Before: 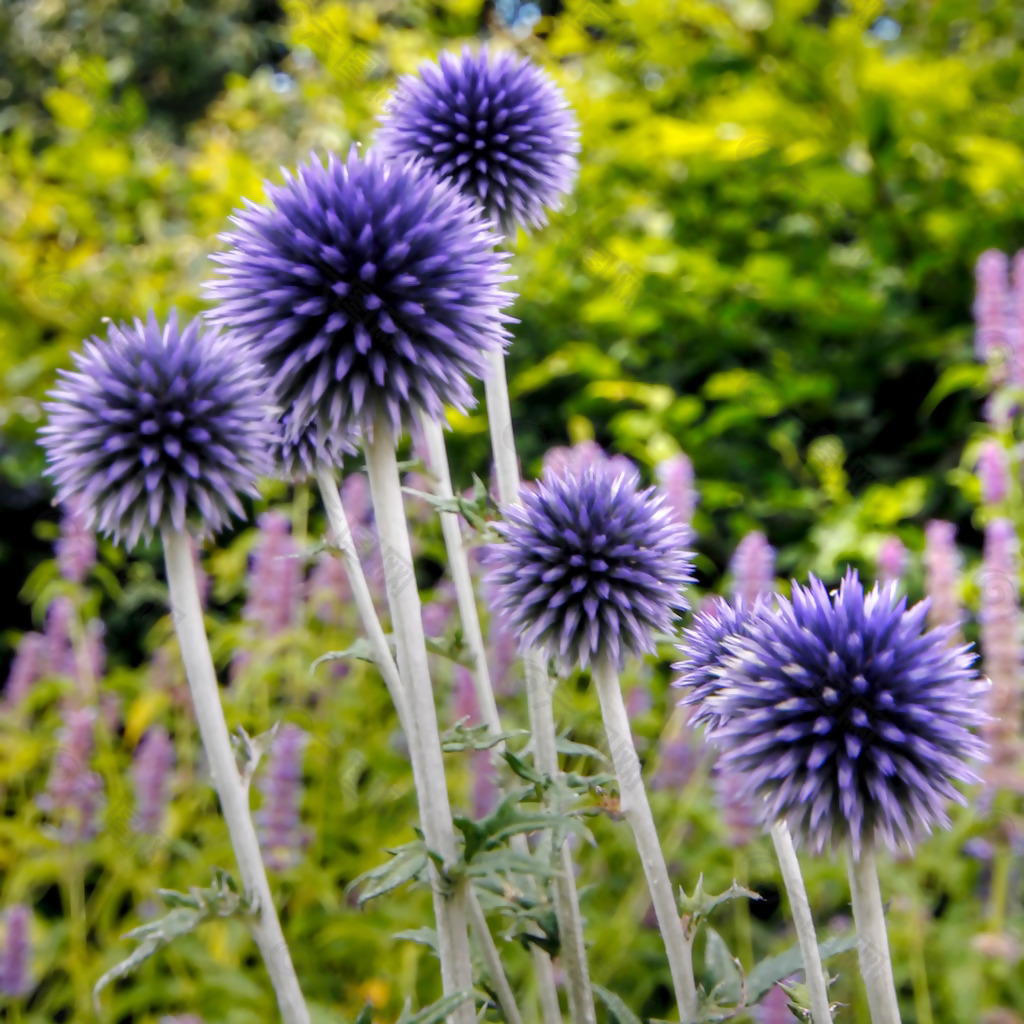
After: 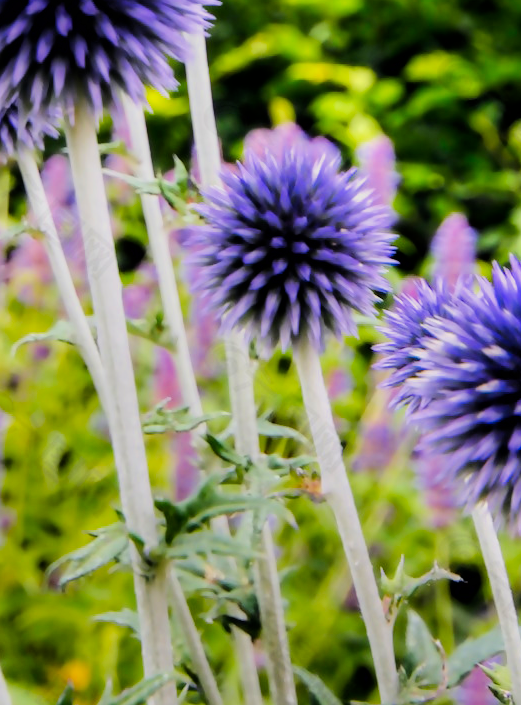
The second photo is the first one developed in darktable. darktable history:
filmic rgb: black relative exposure -7.48 EV, white relative exposure 4.83 EV, hardness 3.4, color science v6 (2022)
tone equalizer: -8 EV 0.001 EV, -7 EV -0.002 EV, -6 EV 0.002 EV, -5 EV -0.03 EV, -4 EV -0.116 EV, -3 EV -0.169 EV, -2 EV 0.24 EV, -1 EV 0.702 EV, +0 EV 0.493 EV
crop and rotate: left 29.237%, top 31.152%, right 19.807%
color zones: curves: ch0 [(0, 0.613) (0.01, 0.613) (0.245, 0.448) (0.498, 0.529) (0.642, 0.665) (0.879, 0.777) (0.99, 0.613)]; ch1 [(0, 0) (0.143, 0) (0.286, 0) (0.429, 0) (0.571, 0) (0.714, 0) (0.857, 0)], mix -121.96%
